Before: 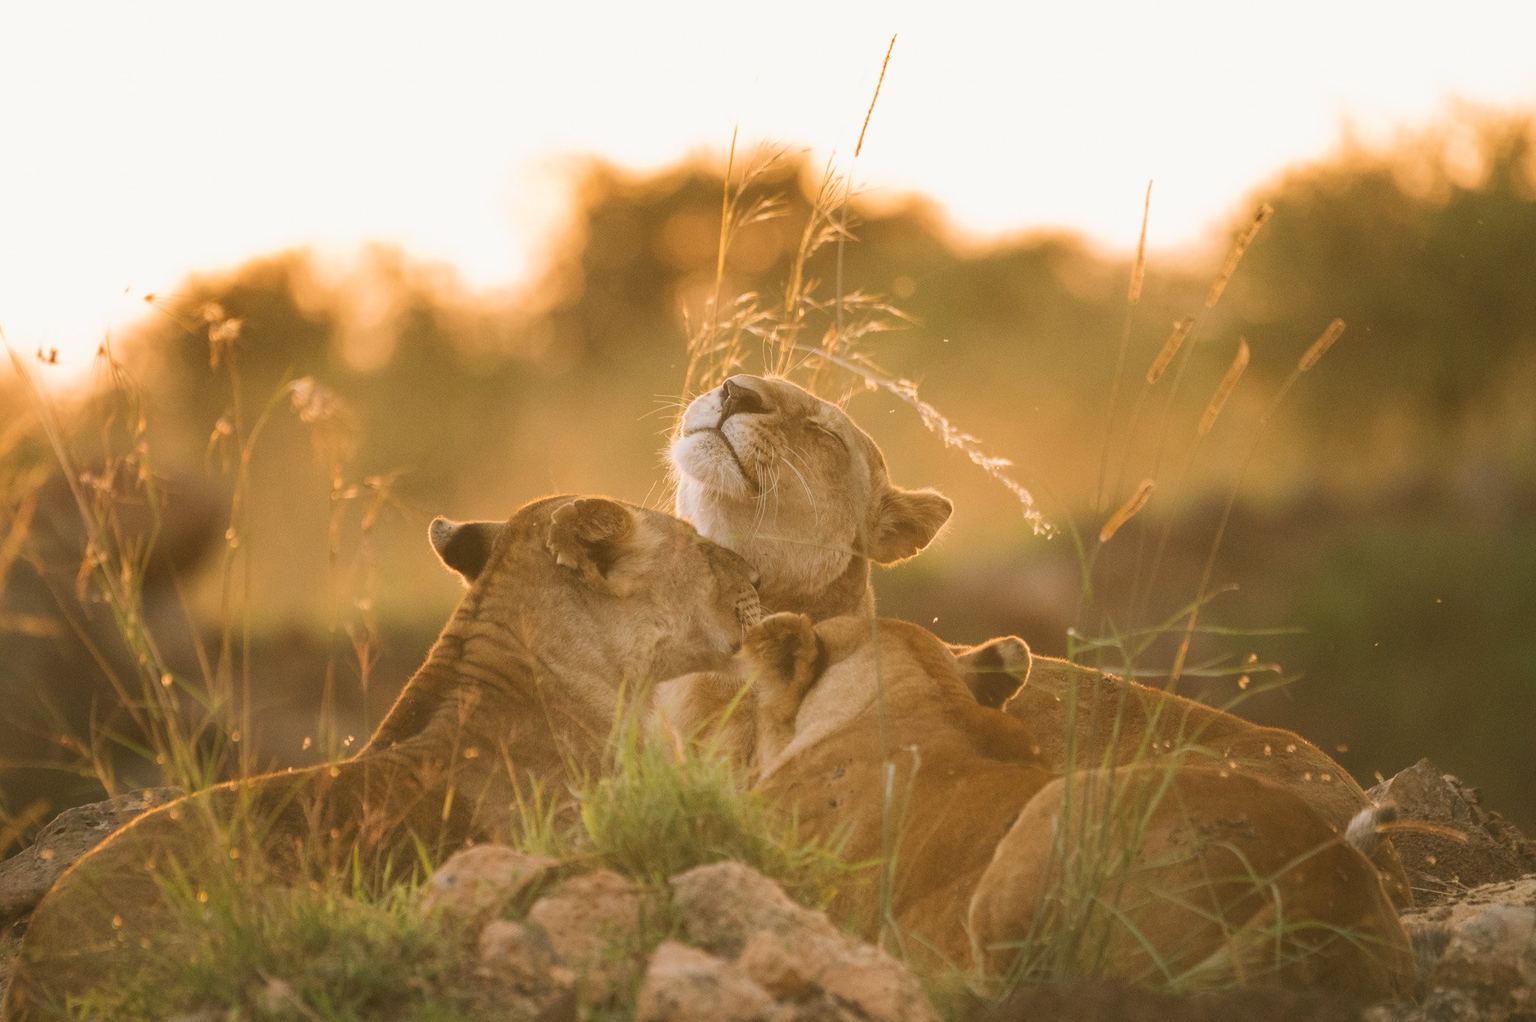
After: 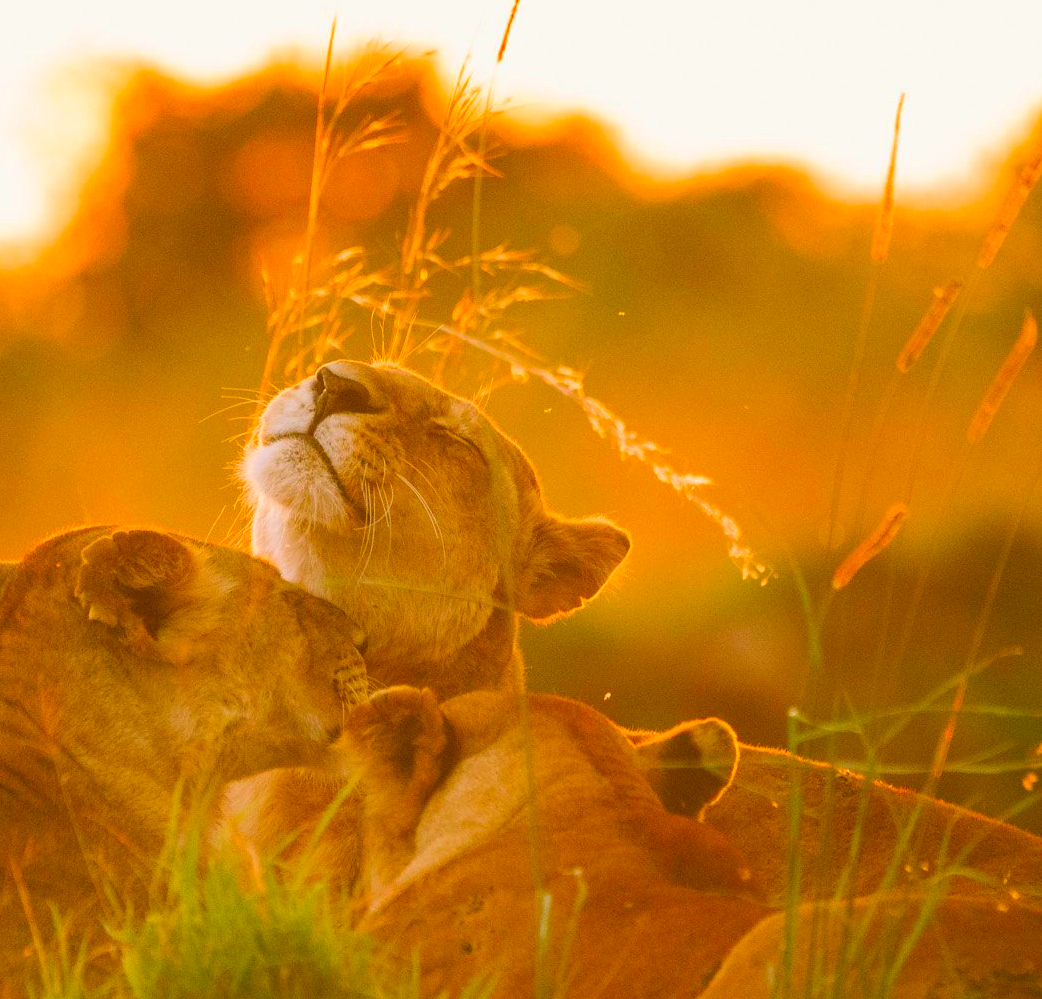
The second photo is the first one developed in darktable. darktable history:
crop: left 32.075%, top 10.976%, right 18.355%, bottom 17.596%
color correction: saturation 2.15
